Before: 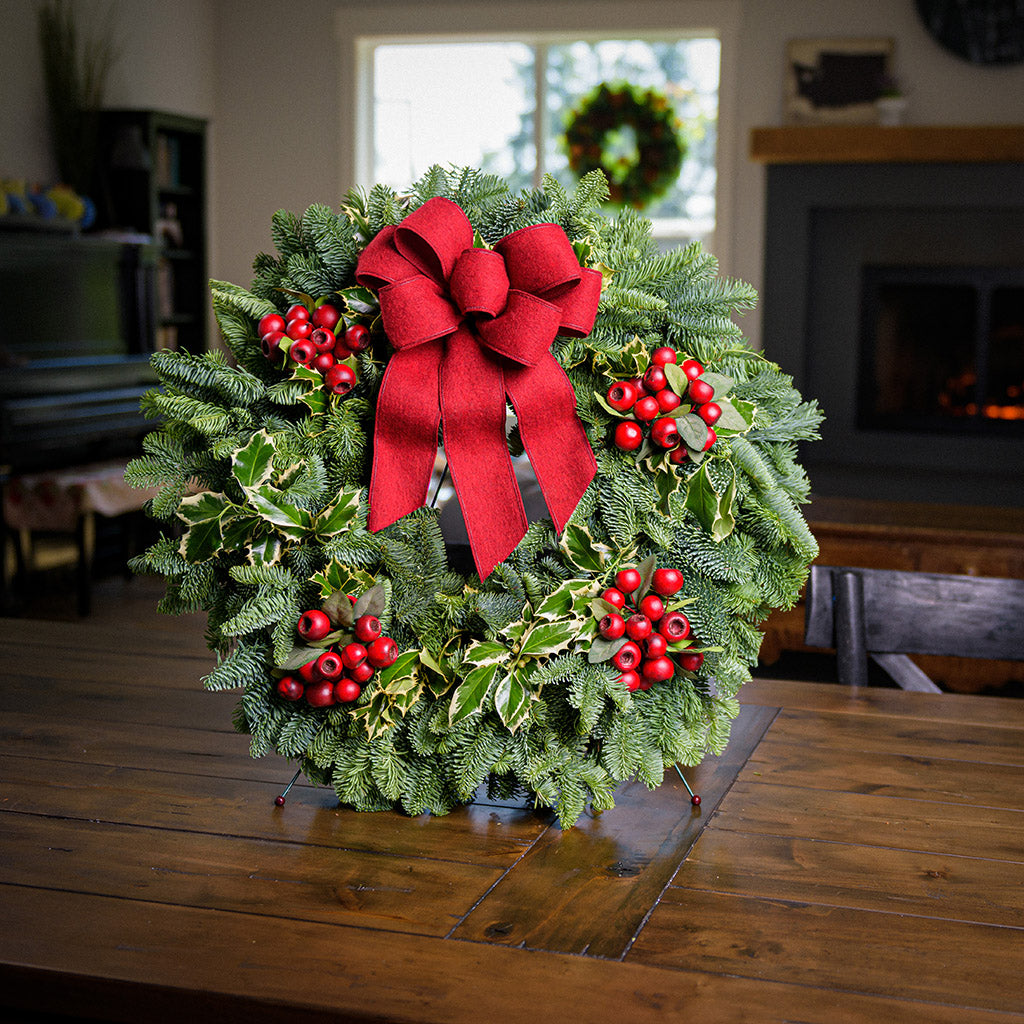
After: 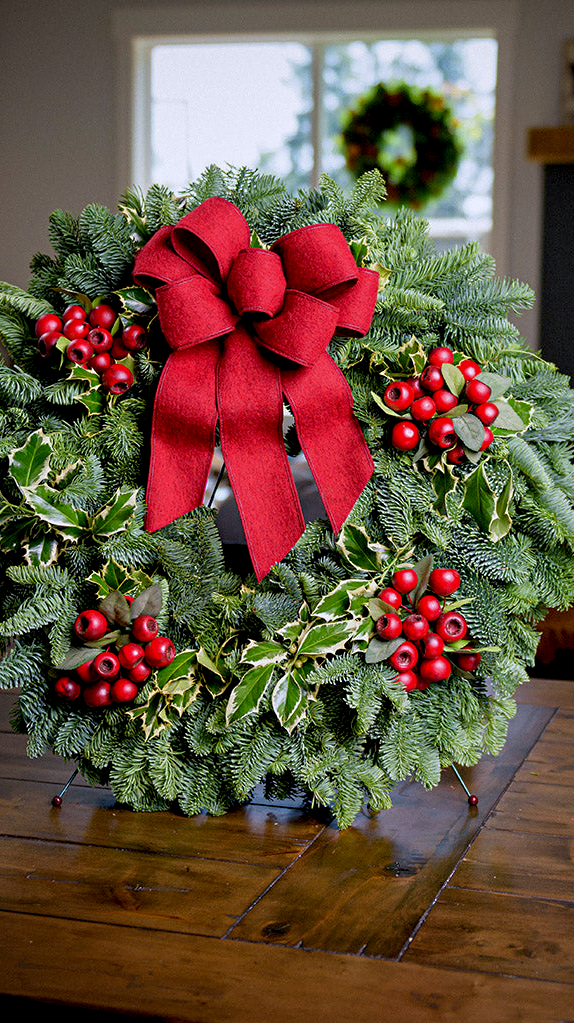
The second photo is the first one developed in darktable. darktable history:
color calibration: illuminant as shot in camera, x 0.358, y 0.373, temperature 4628.91 K
exposure: black level correction 0.009, exposure -0.159 EV, compensate highlight preservation false
crop: left 21.852%, right 21.999%, bottom 0.012%
sharpen: radius 5.363, amount 0.315, threshold 26.128
